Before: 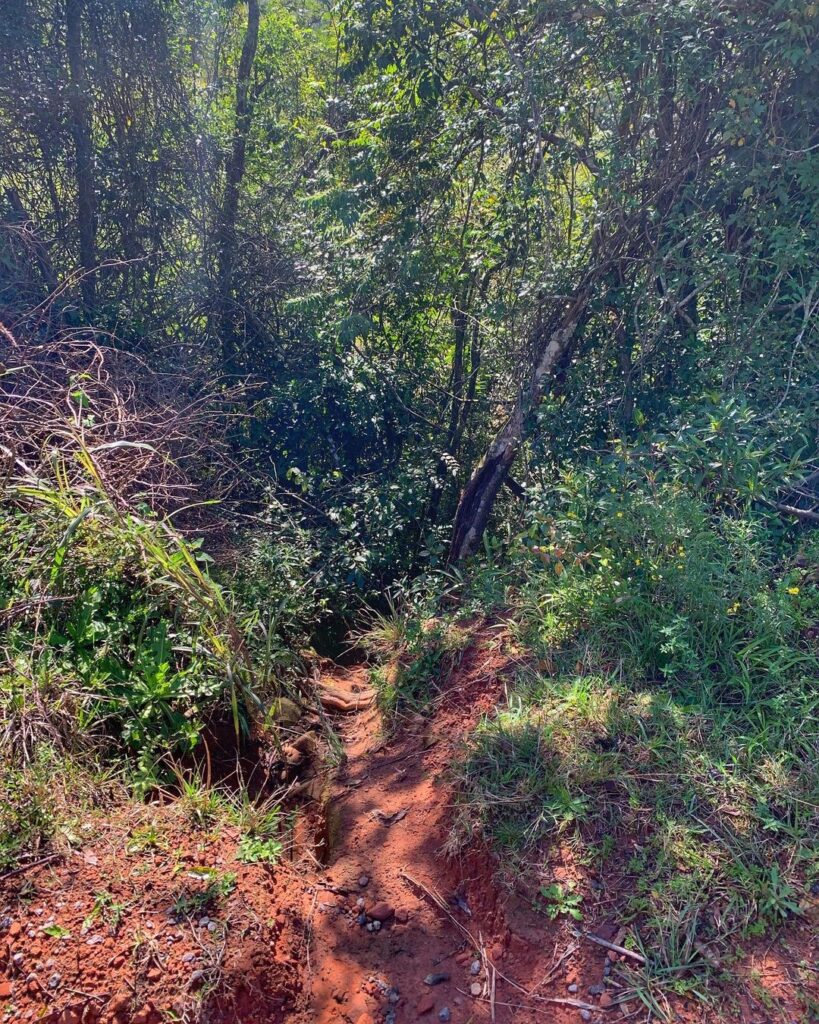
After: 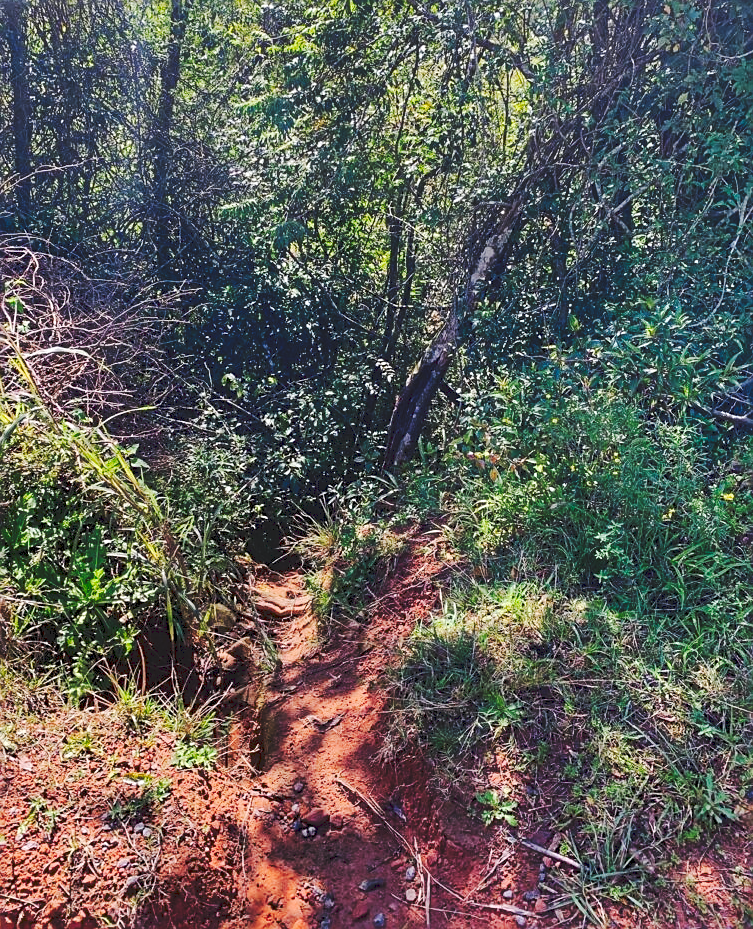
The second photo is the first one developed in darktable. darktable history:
crop and rotate: left 7.988%, top 9.198%
sharpen: on, module defaults
tone curve: curves: ch0 [(0, 0) (0.003, 0.108) (0.011, 0.112) (0.025, 0.117) (0.044, 0.126) (0.069, 0.133) (0.1, 0.146) (0.136, 0.158) (0.177, 0.178) (0.224, 0.212) (0.277, 0.256) (0.335, 0.331) (0.399, 0.423) (0.468, 0.538) (0.543, 0.641) (0.623, 0.721) (0.709, 0.792) (0.801, 0.845) (0.898, 0.917) (1, 1)], preserve colors none
